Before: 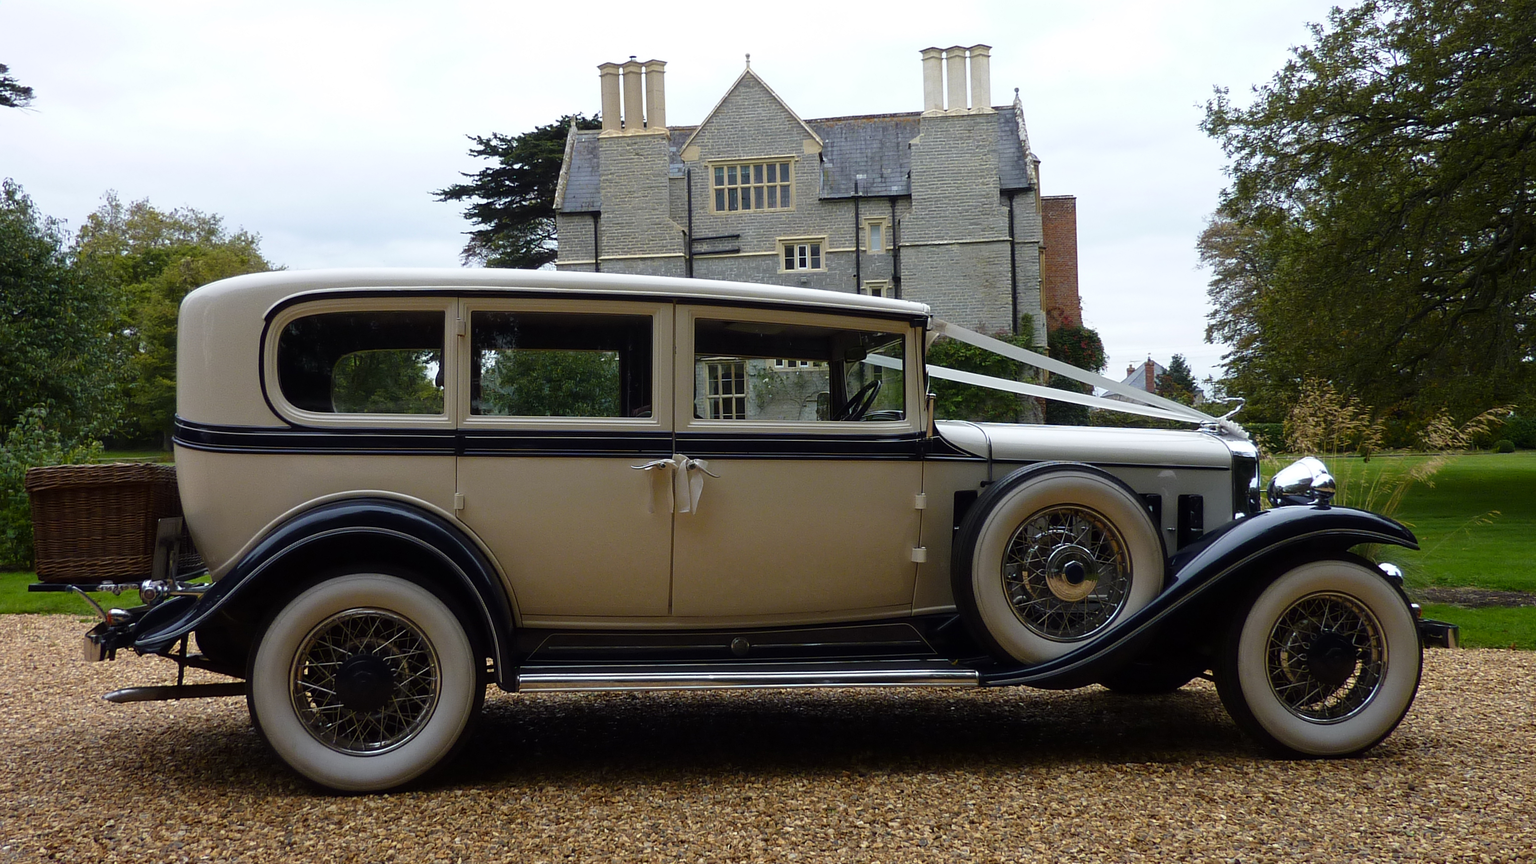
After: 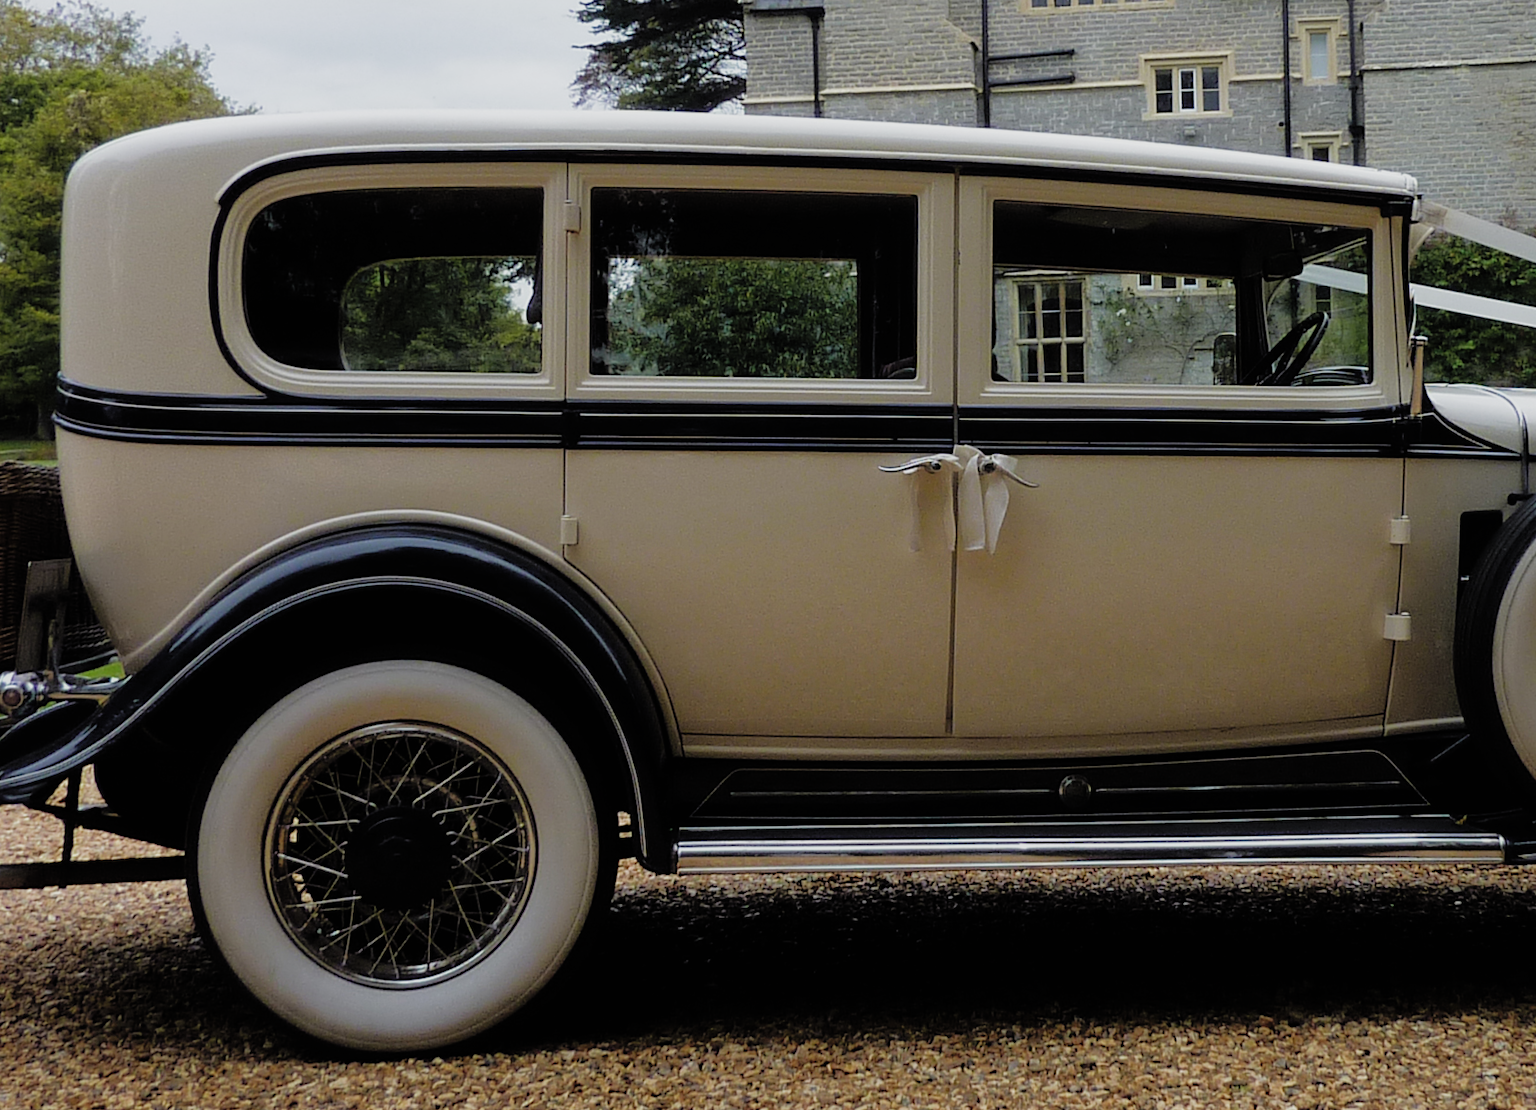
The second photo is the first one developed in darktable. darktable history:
filmic rgb: black relative exposure -8.03 EV, white relative exposure 3.78 EV, hardness 4.33, color science v4 (2020)
shadows and highlights: on, module defaults
crop: left 9.316%, top 23.959%, right 35.129%, bottom 4.601%
tone equalizer: -8 EV -0.45 EV, -7 EV -0.394 EV, -6 EV -0.359 EV, -5 EV -0.238 EV, -3 EV 0.199 EV, -2 EV 0.328 EV, -1 EV 0.37 EV, +0 EV 0.423 EV, mask exposure compensation -0.495 EV
